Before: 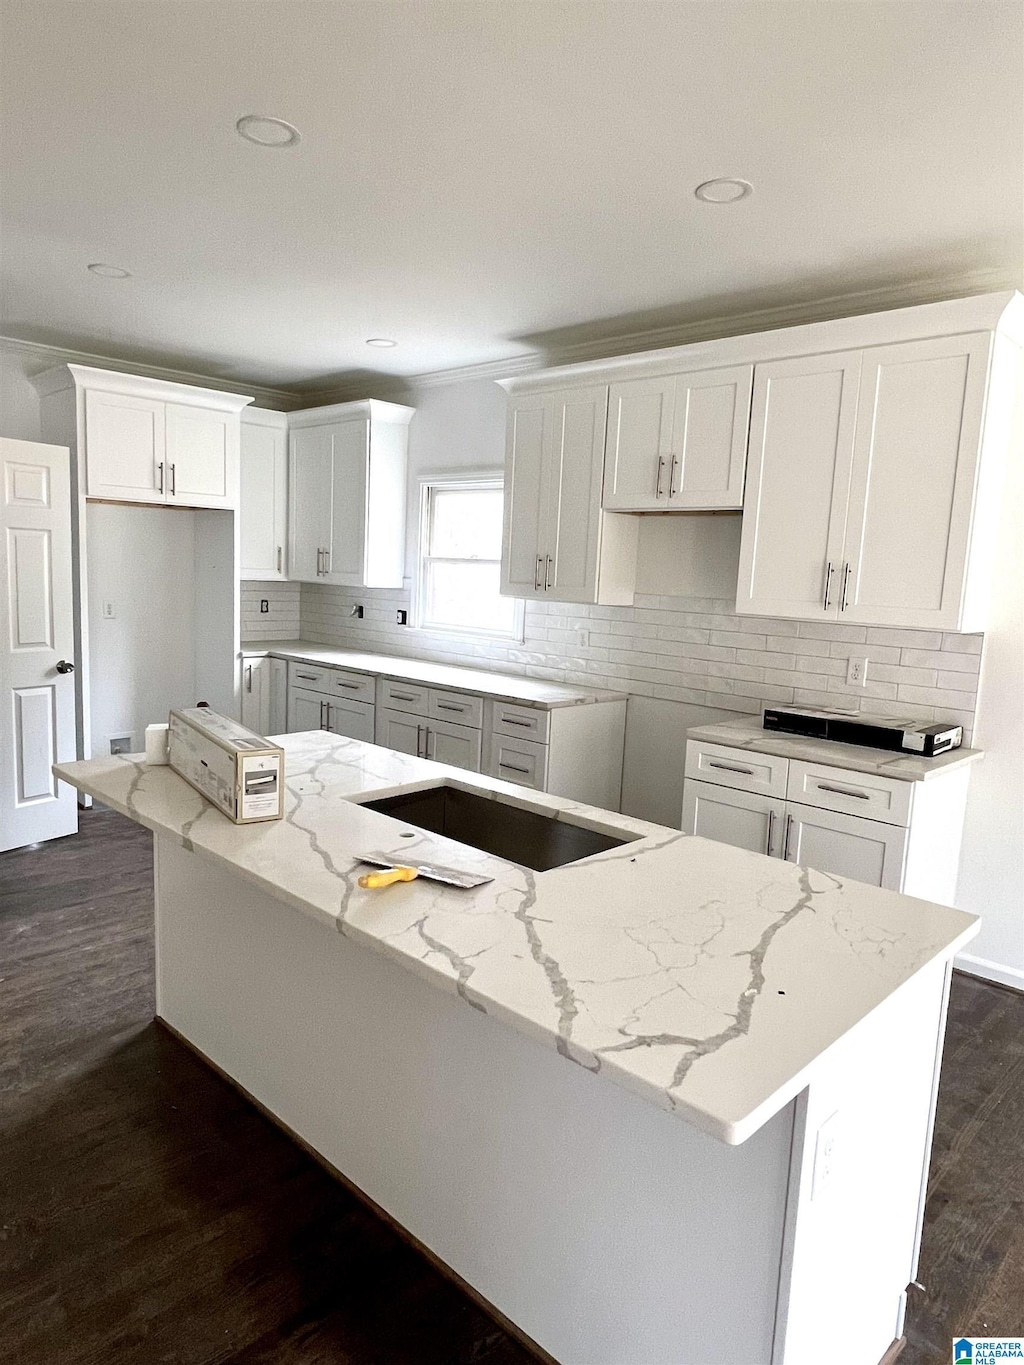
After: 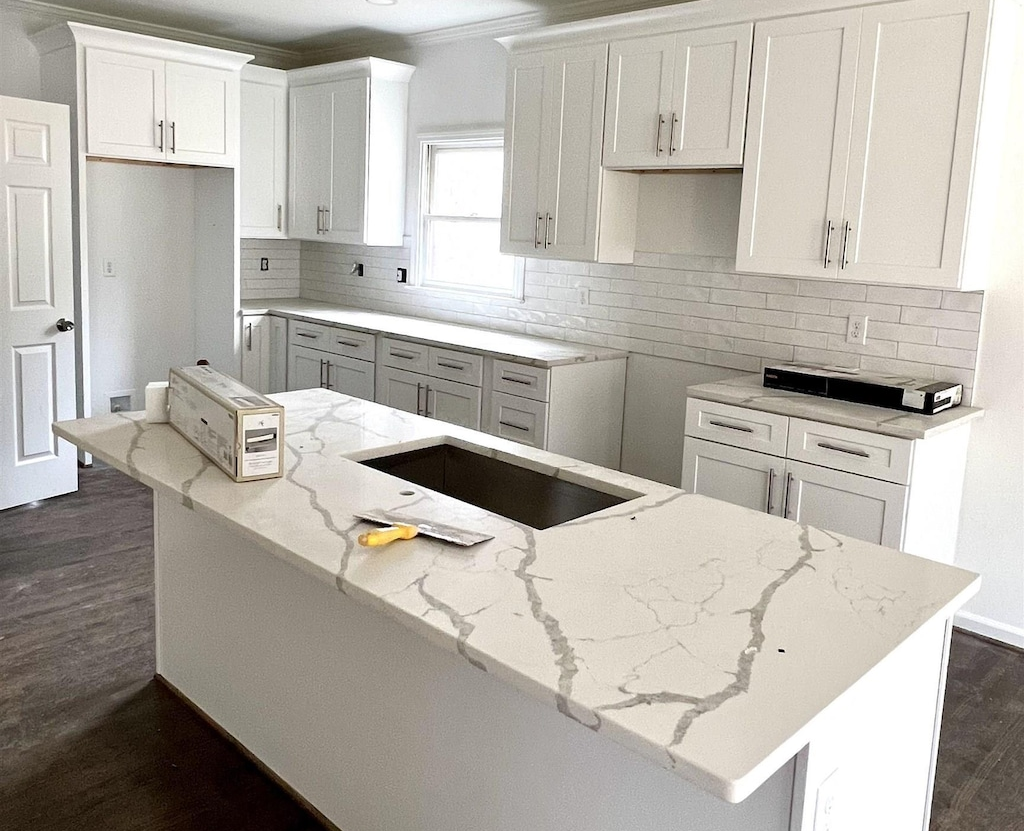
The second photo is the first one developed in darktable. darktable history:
crop and rotate: top 25.079%, bottom 14.018%
